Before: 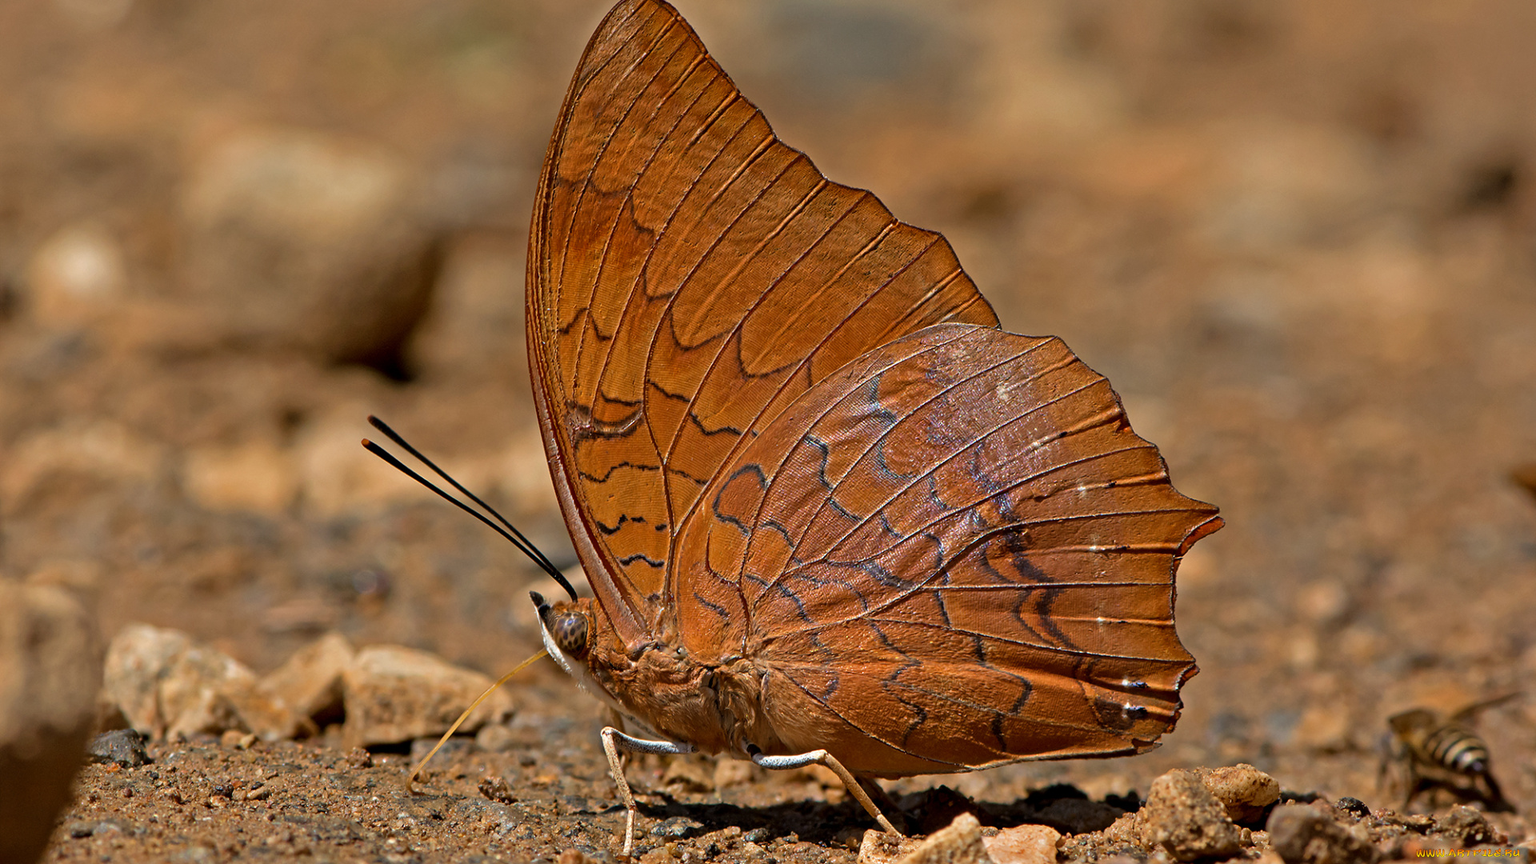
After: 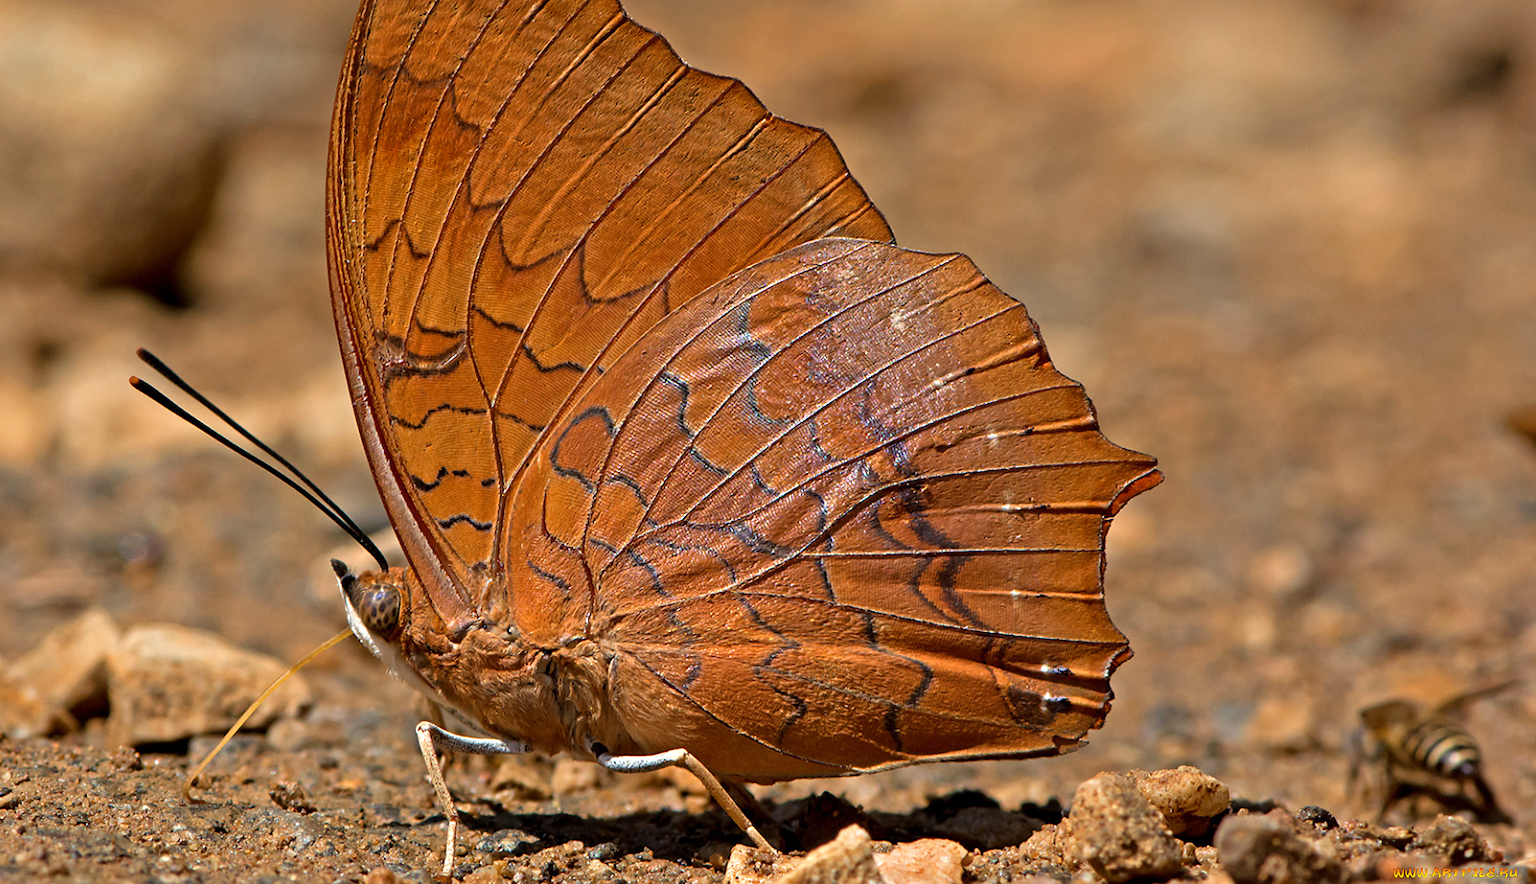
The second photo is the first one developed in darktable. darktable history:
exposure: exposure 0.338 EV, compensate highlight preservation false
crop: left 16.519%, top 14.493%
